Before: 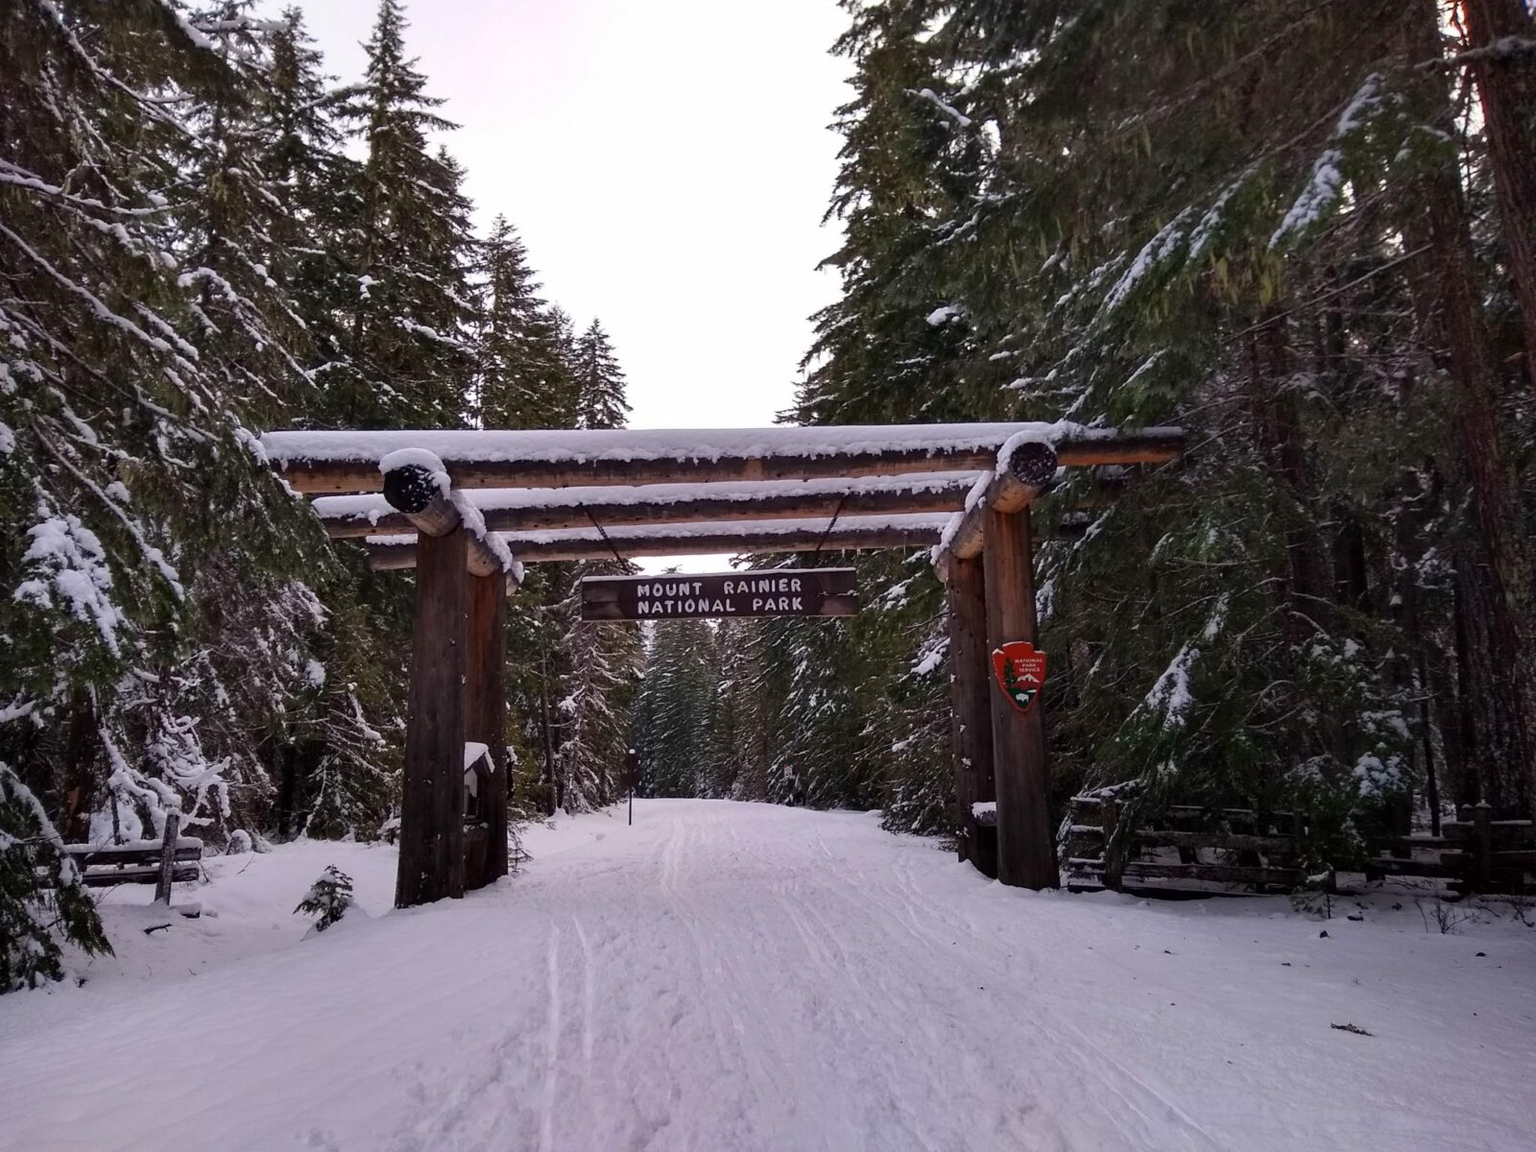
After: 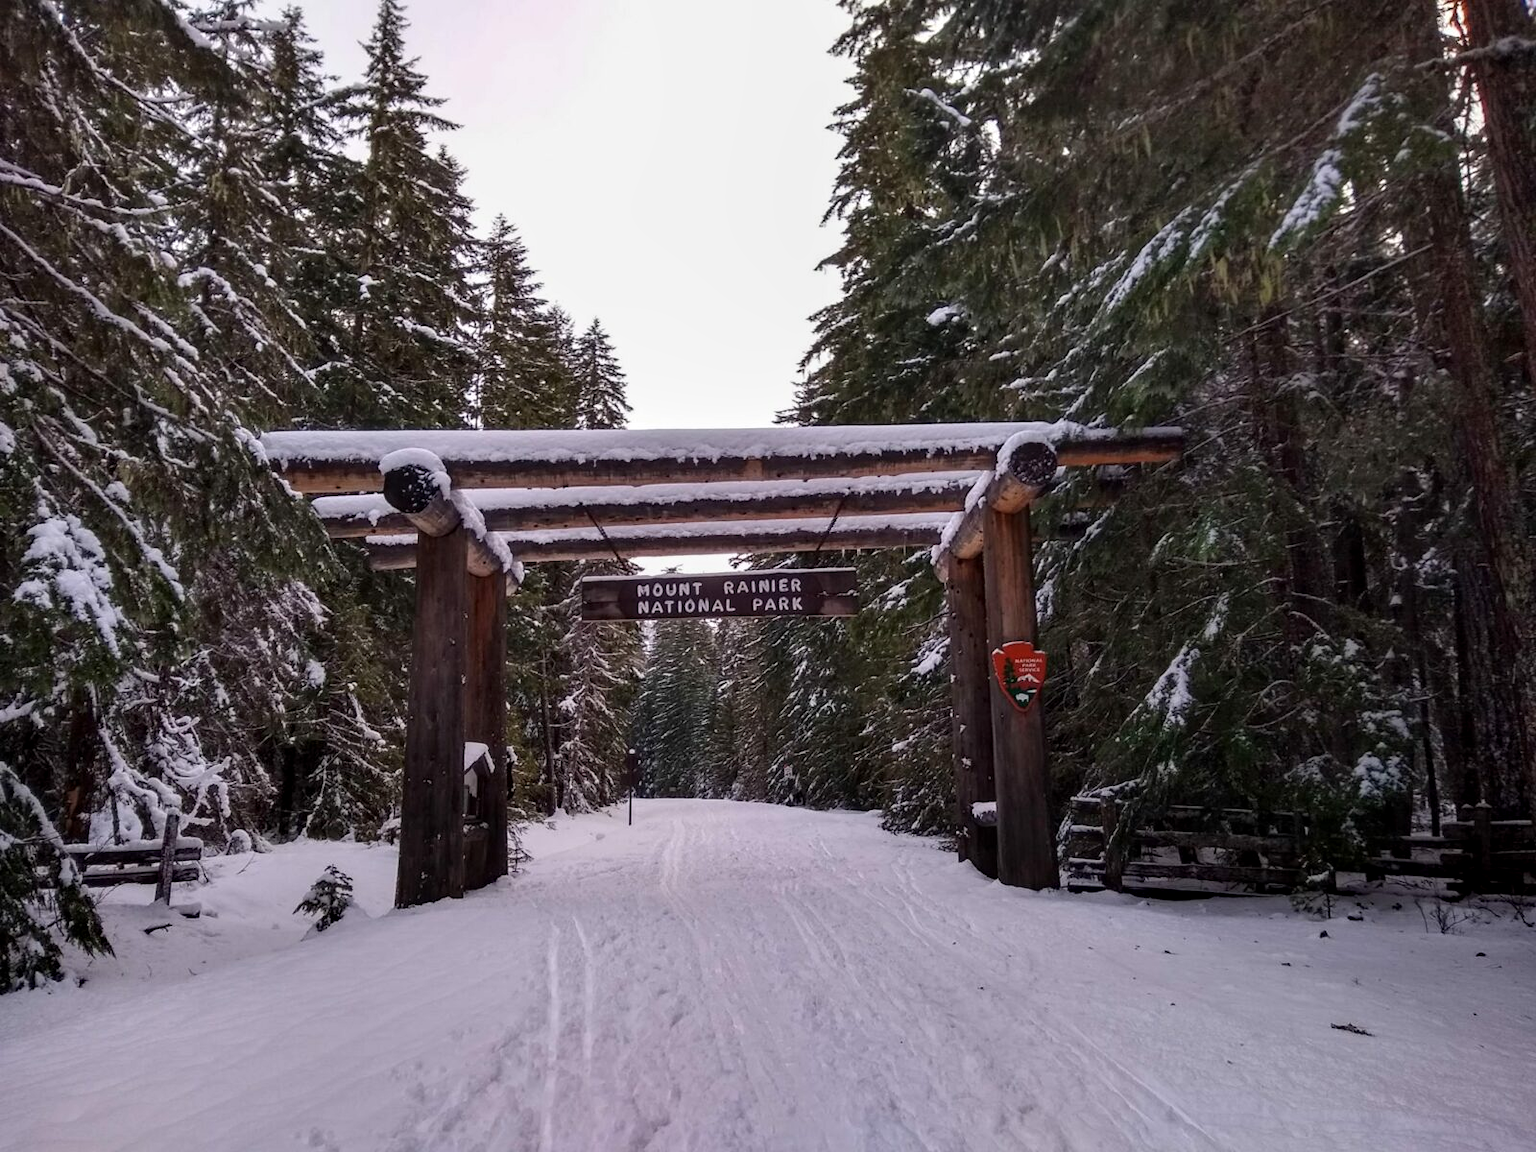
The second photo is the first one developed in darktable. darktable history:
contrast brightness saturation: contrast 0.05
local contrast: on, module defaults
